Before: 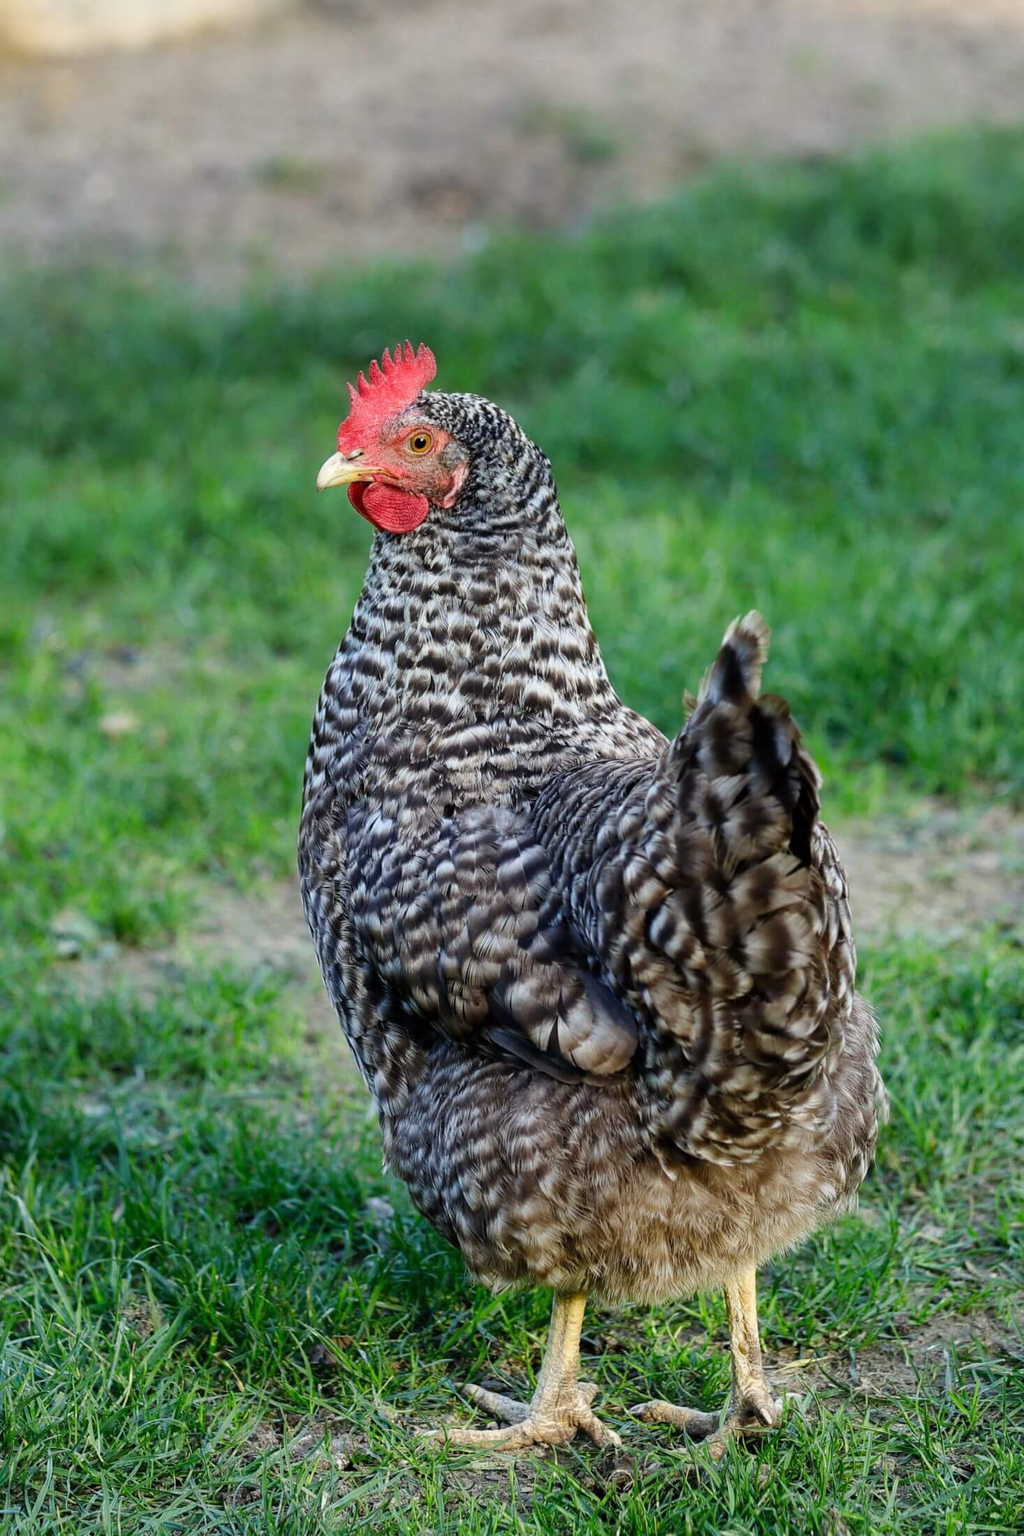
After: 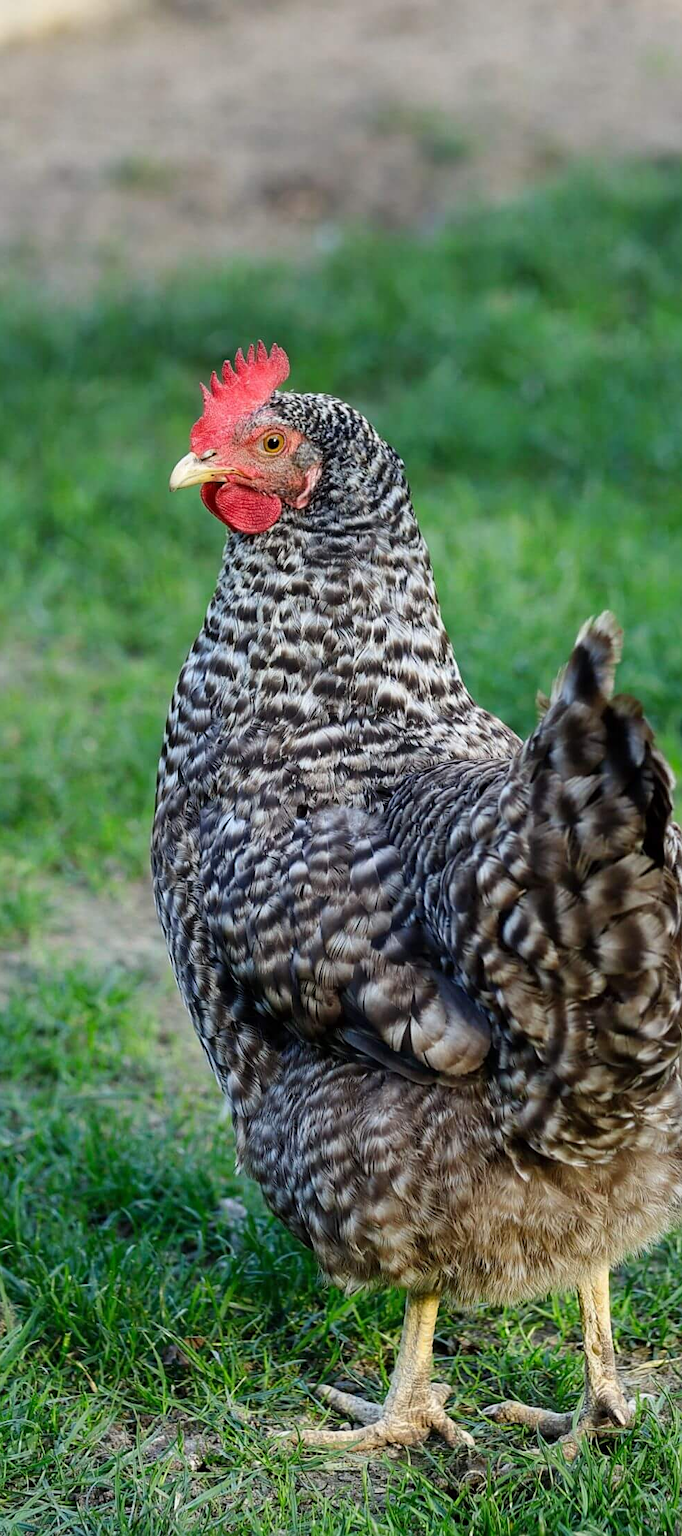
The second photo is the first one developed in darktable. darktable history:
crop and rotate: left 14.436%, right 18.898%
sharpen: amount 0.2
